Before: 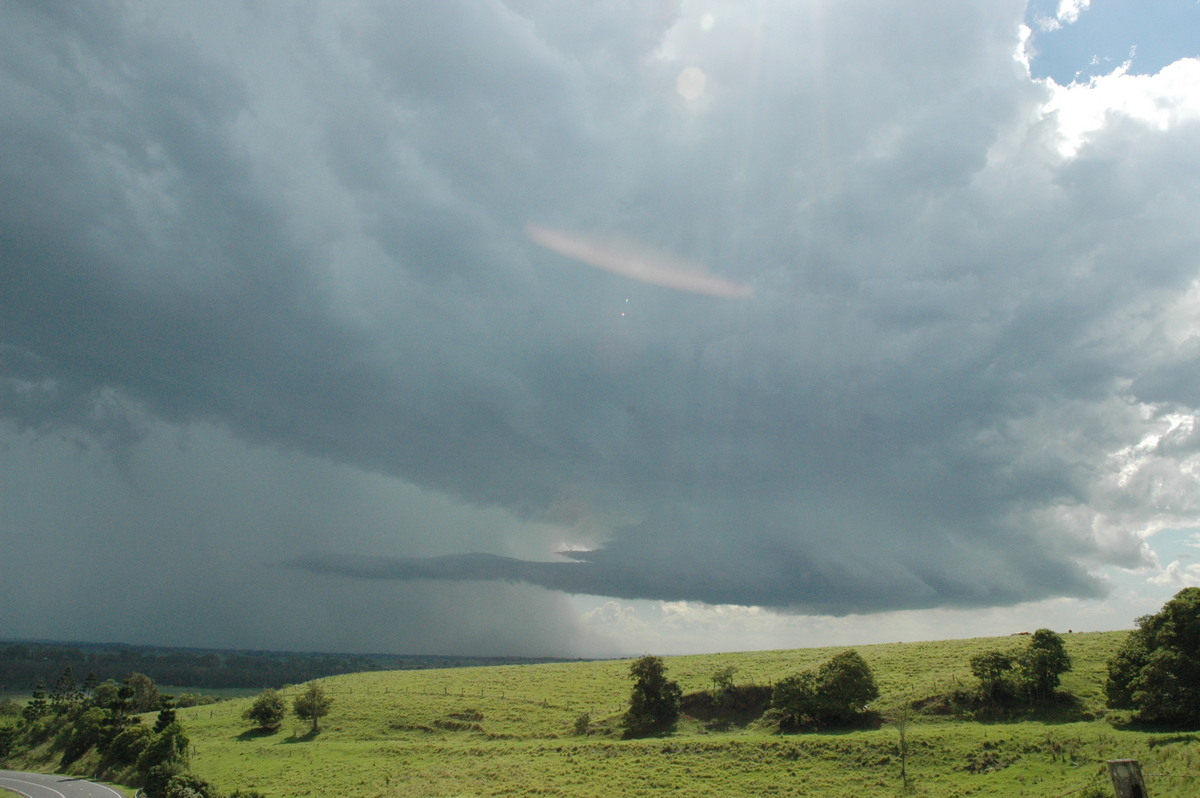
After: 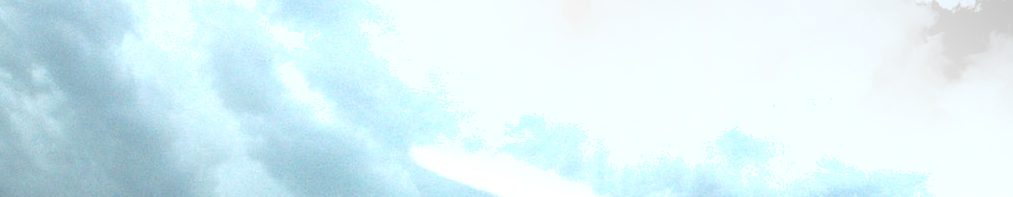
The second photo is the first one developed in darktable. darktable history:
crop and rotate: left 9.644%, top 9.699%, right 5.922%, bottom 65.538%
exposure: black level correction -0.023, exposure 1.394 EV, compensate highlight preservation false
shadows and highlights: shadows 22.68, highlights -49.12, soften with gaussian
